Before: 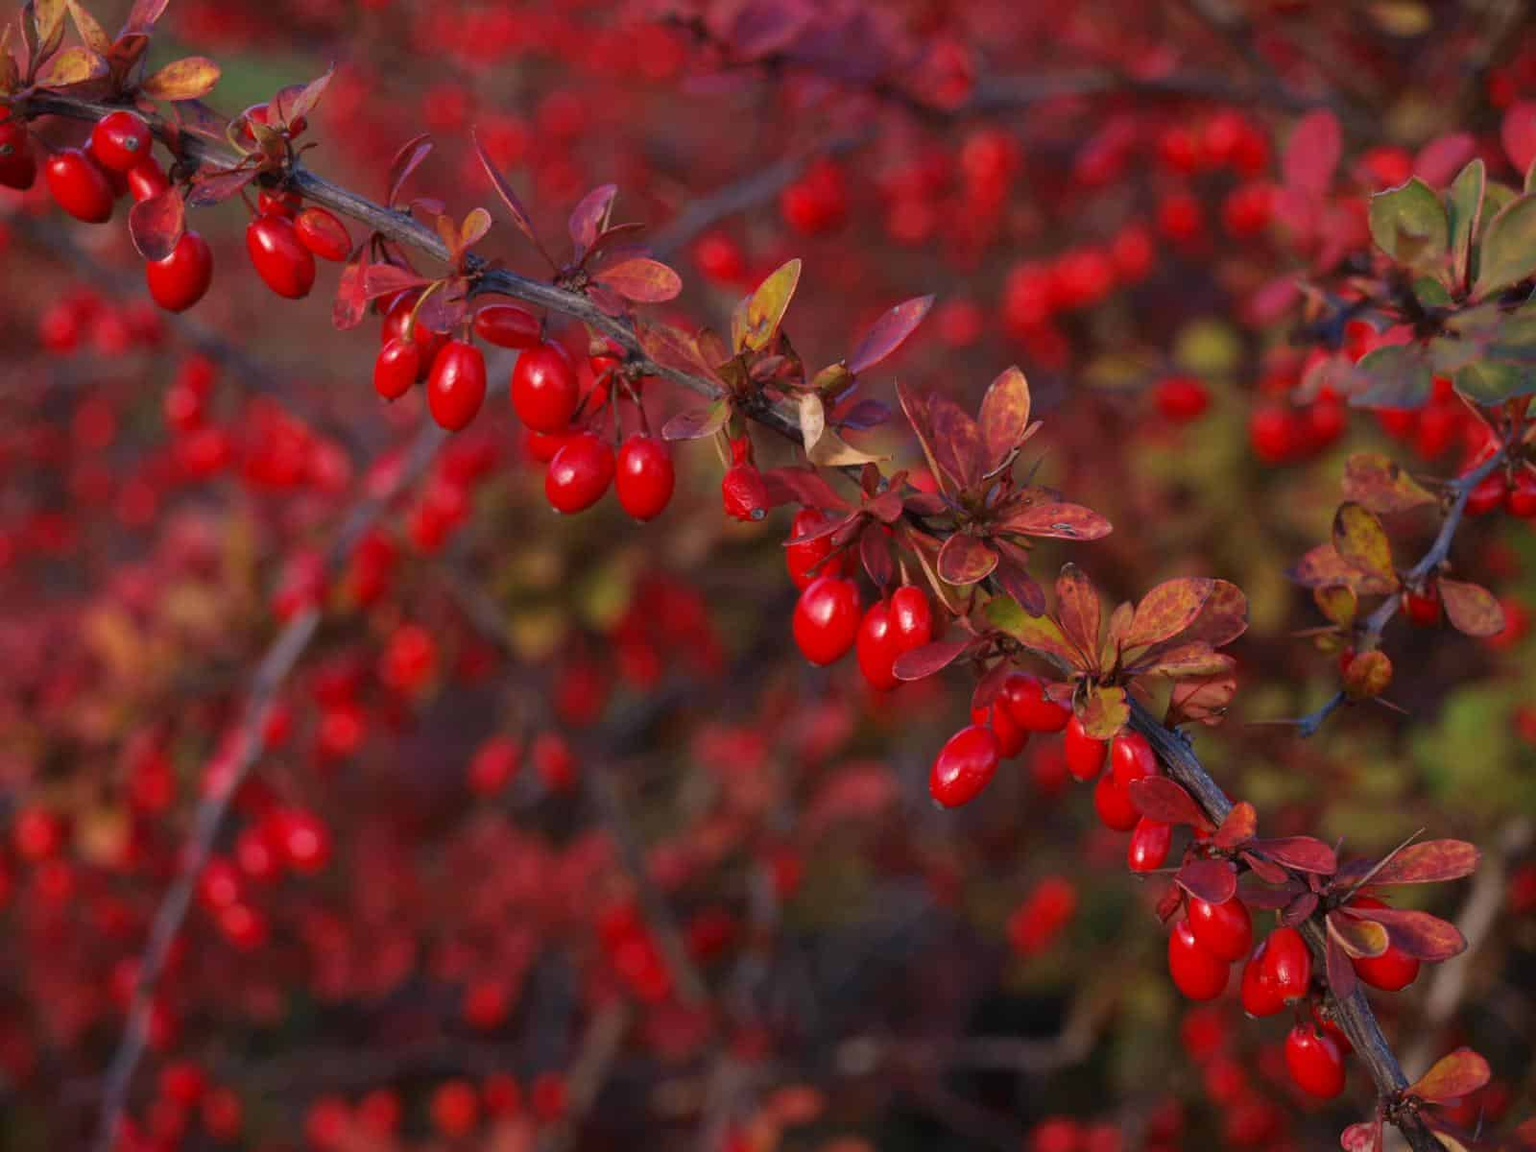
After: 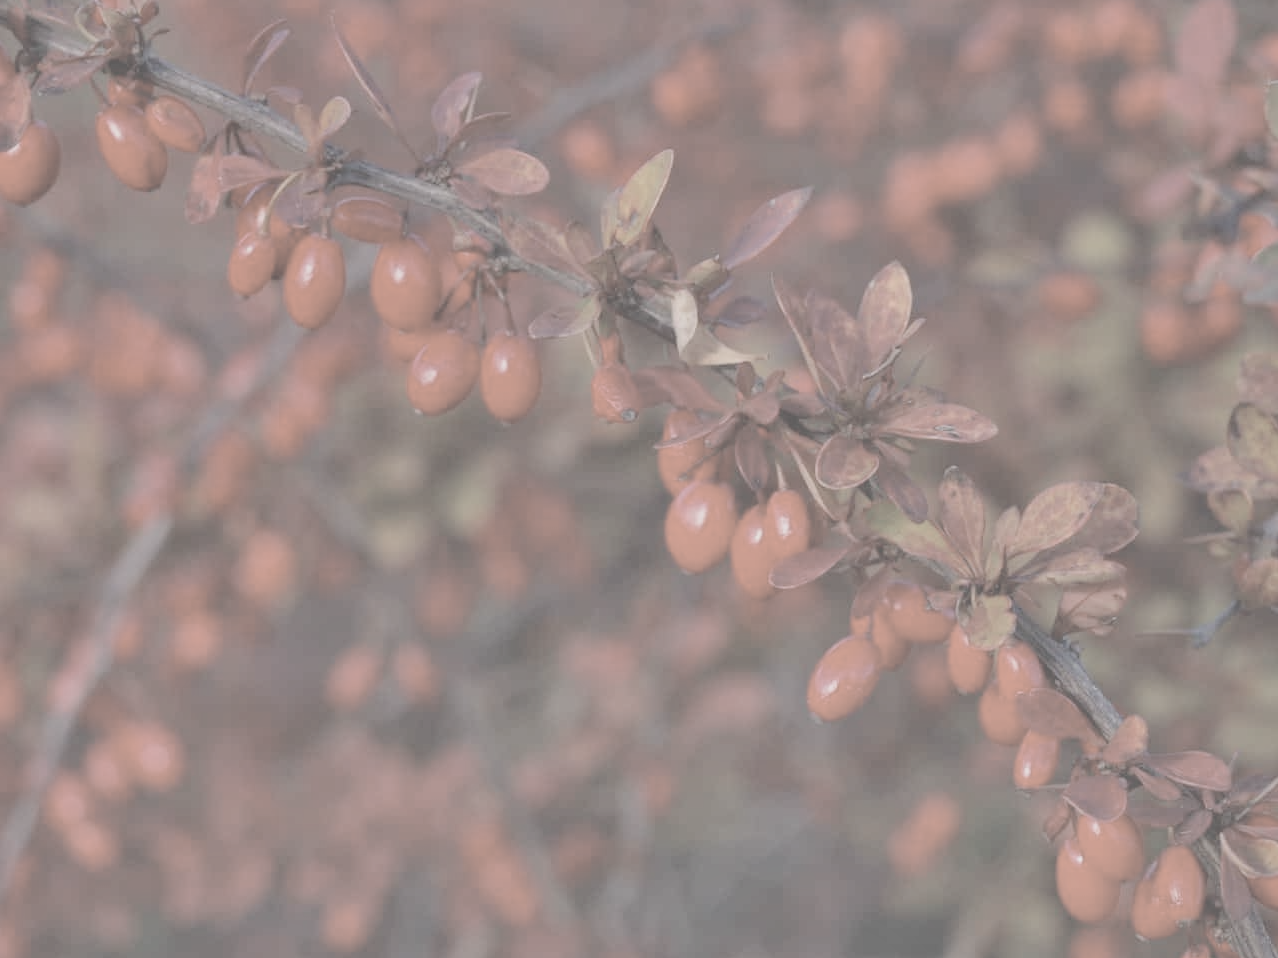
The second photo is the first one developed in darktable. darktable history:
crop and rotate: left 10.071%, top 10.071%, right 10.02%, bottom 10.02%
contrast brightness saturation: contrast -0.32, brightness 0.75, saturation -0.78
shadows and highlights: white point adjustment 0.1, highlights -70, soften with gaussian
